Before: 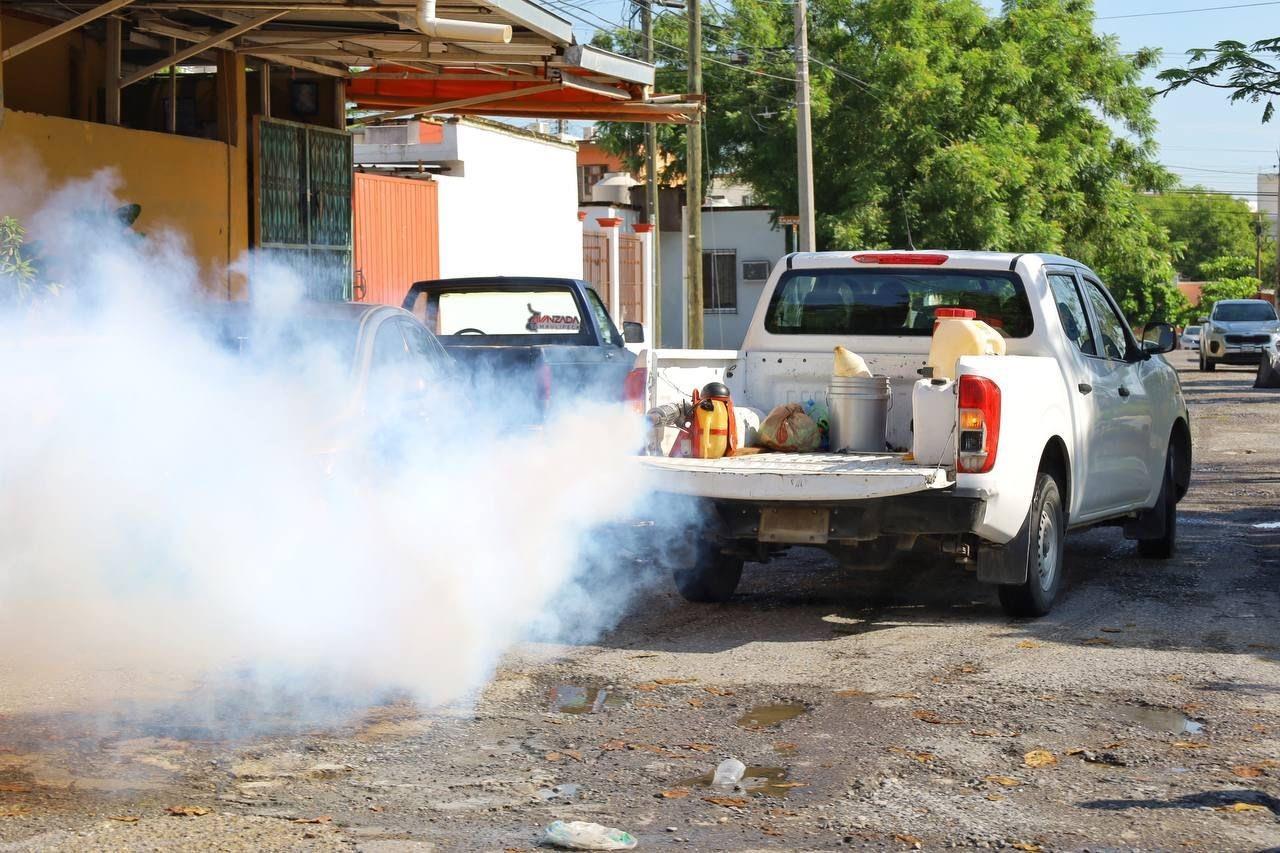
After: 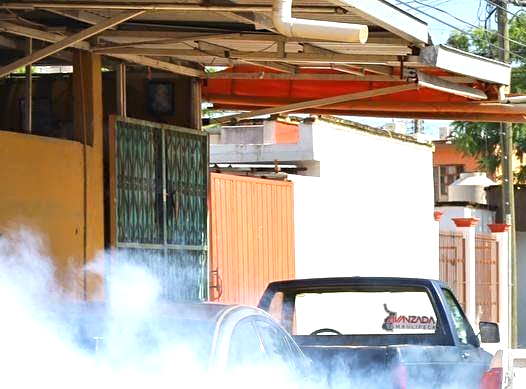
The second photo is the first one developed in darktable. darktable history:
crop and rotate: left 11.257%, top 0.06%, right 47.58%, bottom 54.263%
sharpen: amount 0.213
exposure: exposure 0.604 EV, compensate highlight preservation false
